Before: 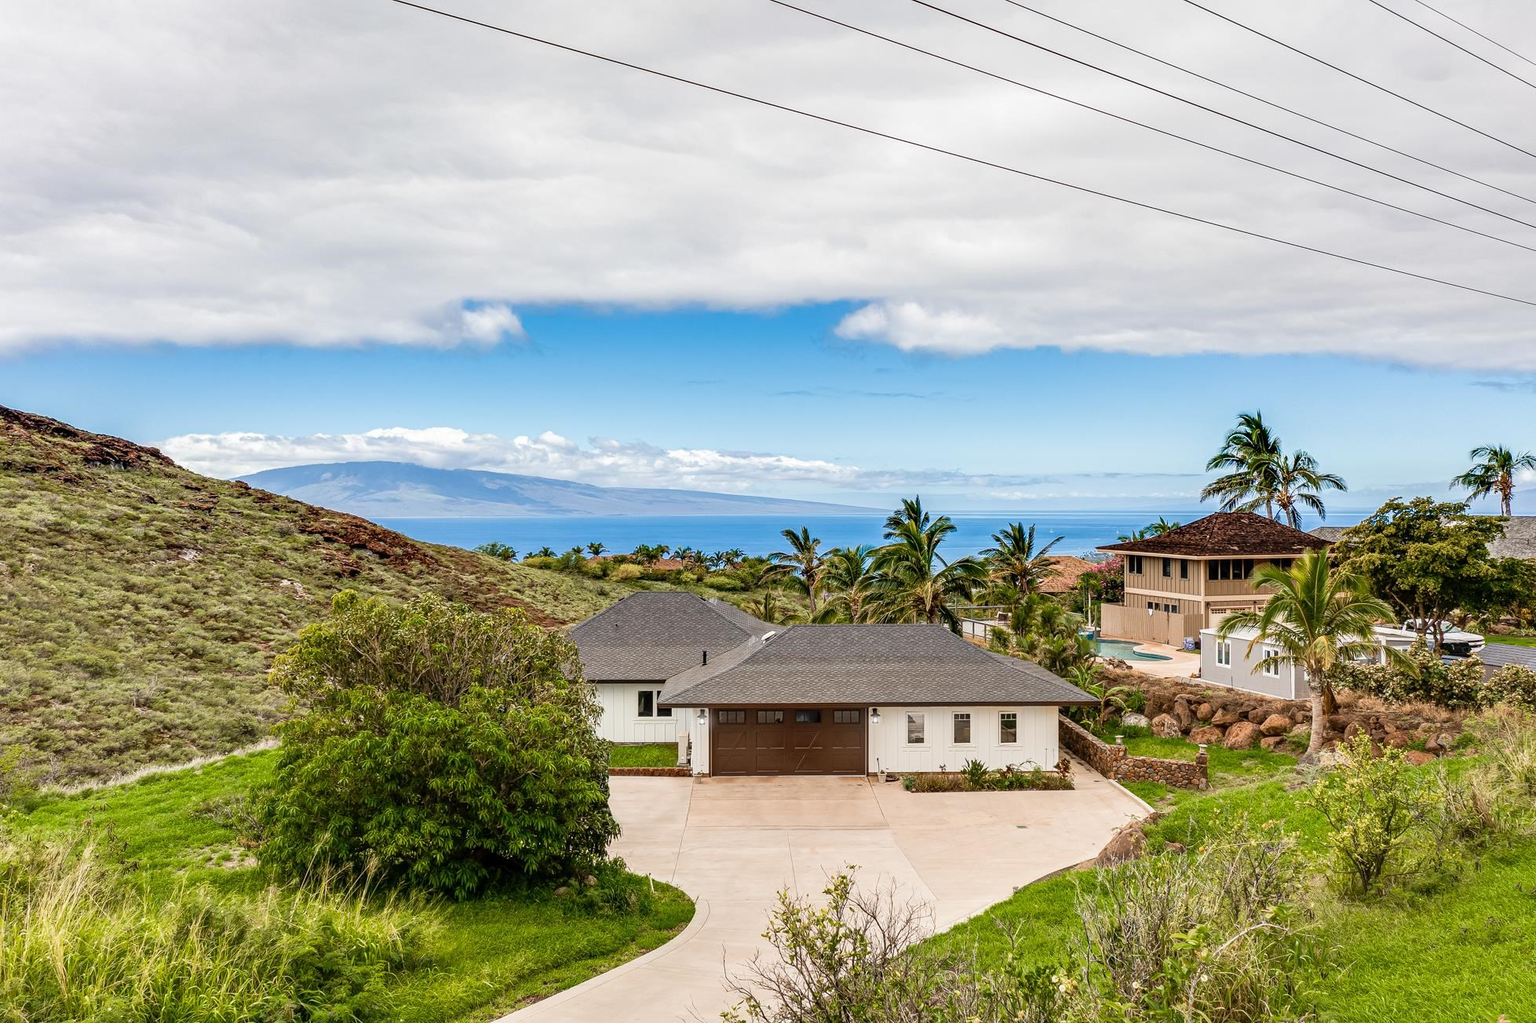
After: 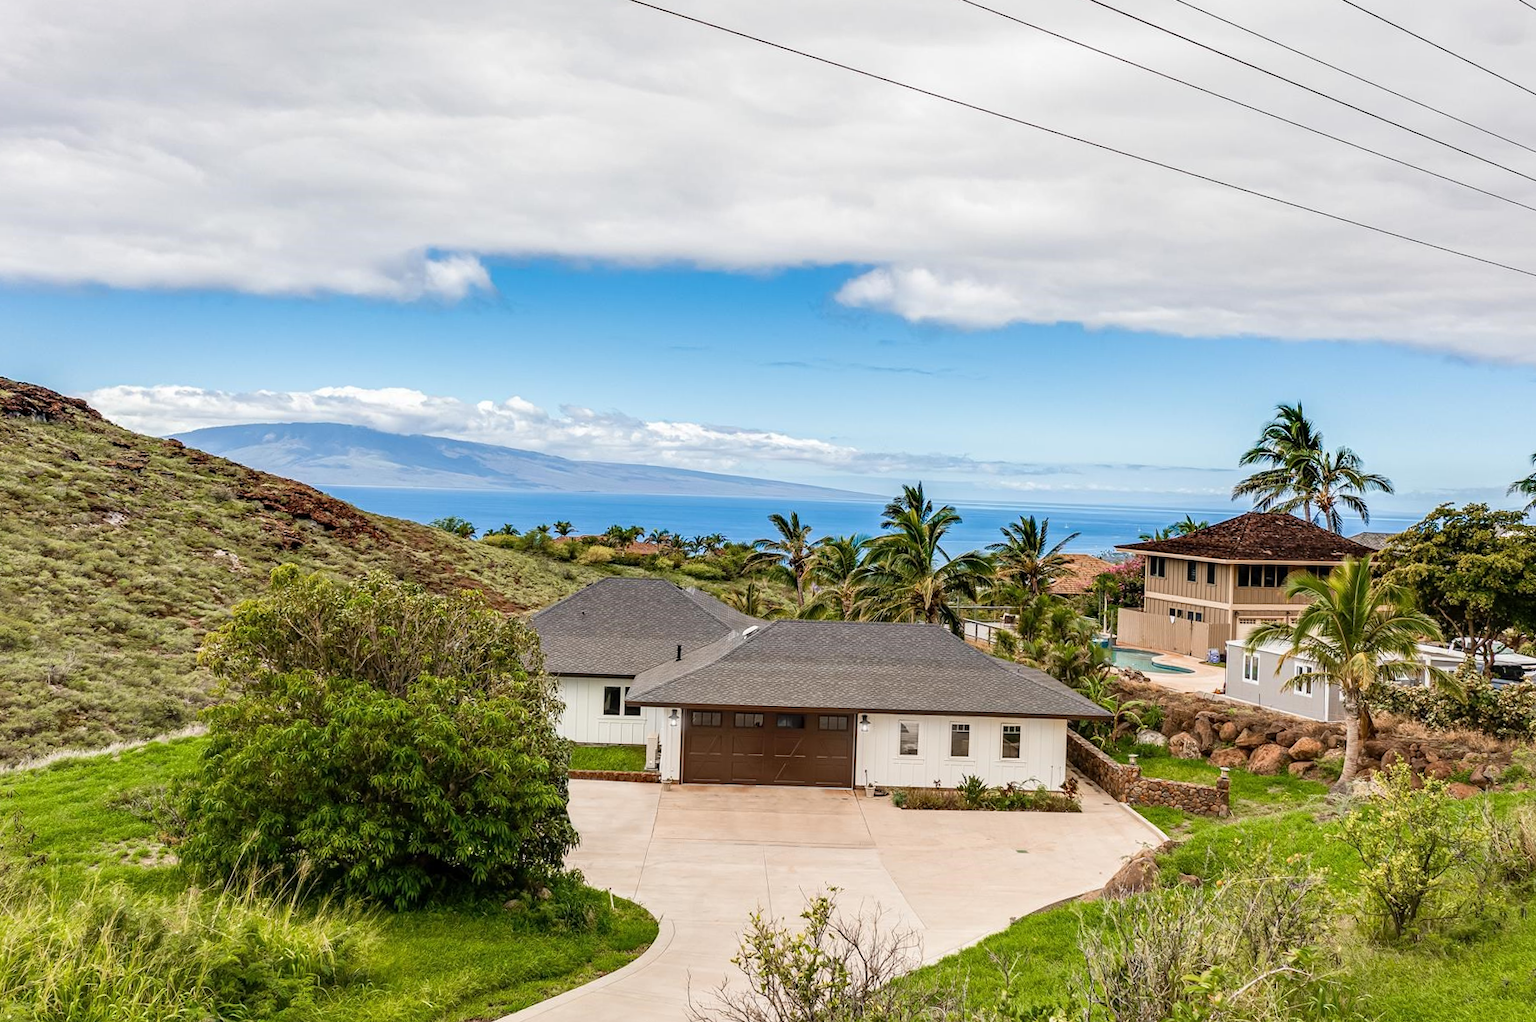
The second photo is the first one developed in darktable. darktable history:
crop and rotate: angle -2.04°, left 3.122%, top 3.982%, right 1.436%, bottom 0.661%
